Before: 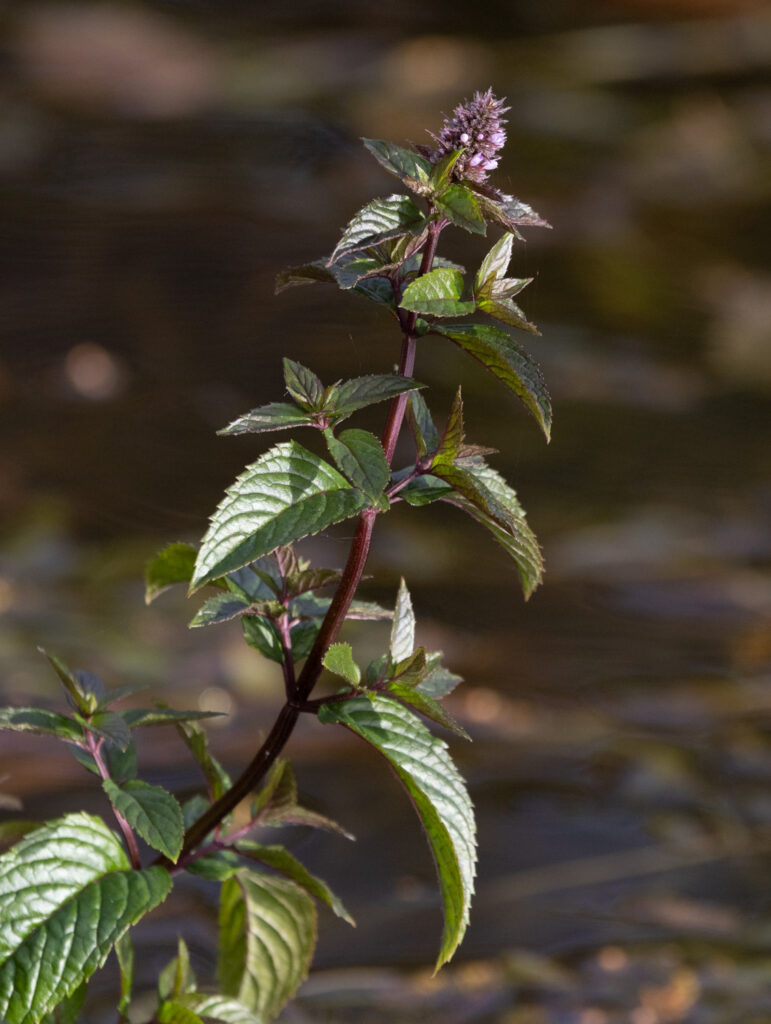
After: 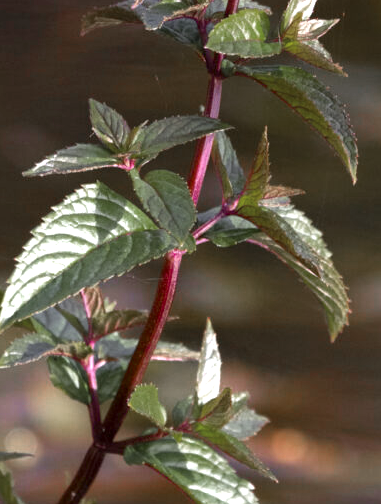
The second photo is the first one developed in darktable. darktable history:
color zones: curves: ch0 [(0, 0.48) (0.209, 0.398) (0.305, 0.332) (0.429, 0.493) (0.571, 0.5) (0.714, 0.5) (0.857, 0.5) (1, 0.48)]; ch1 [(0, 0.736) (0.143, 0.625) (0.225, 0.371) (0.429, 0.256) (0.571, 0.241) (0.714, 0.213) (0.857, 0.48) (1, 0.736)]; ch2 [(0, 0.448) (0.143, 0.498) (0.286, 0.5) (0.429, 0.5) (0.571, 0.5) (0.714, 0.5) (0.857, 0.5) (1, 0.448)]
exposure: exposure 0.945 EV, compensate highlight preservation false
crop: left 25.287%, top 25.333%, right 25.218%, bottom 25.37%
